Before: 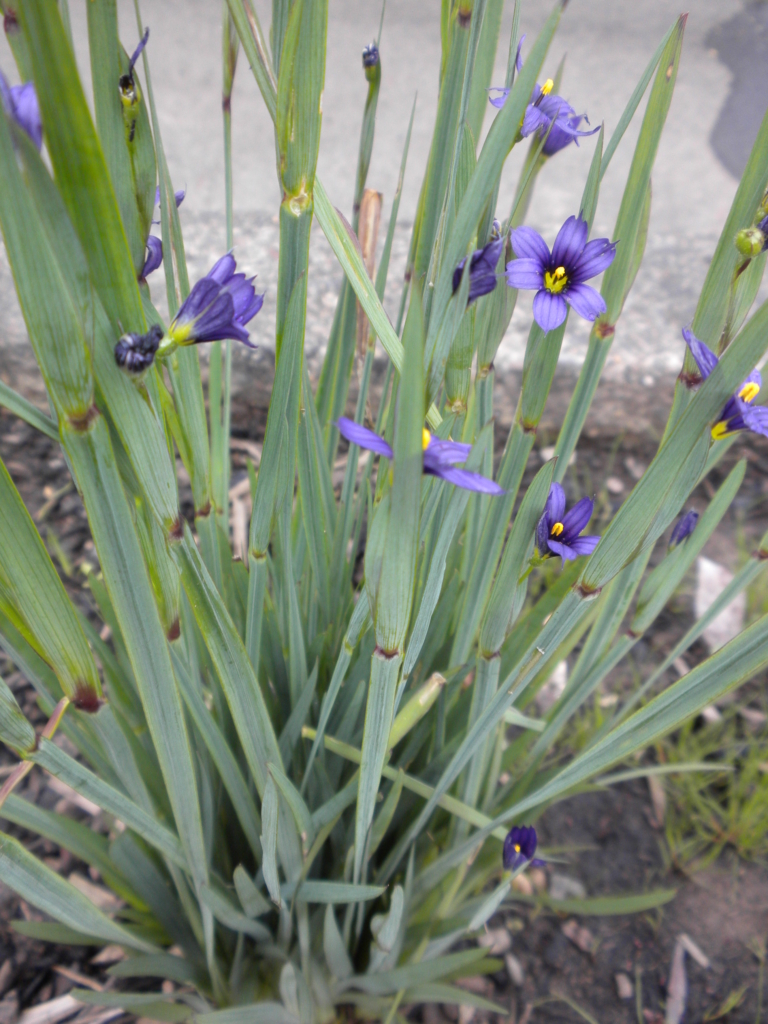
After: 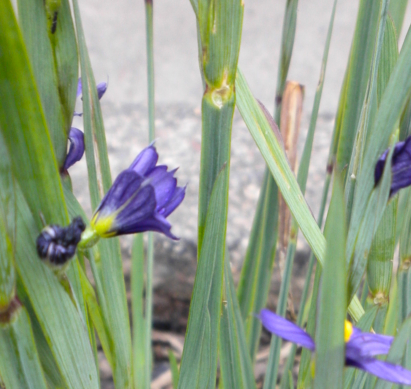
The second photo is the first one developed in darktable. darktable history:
crop: left 10.183%, top 10.605%, right 36.259%, bottom 51.38%
contrast brightness saturation: contrast 0.146, brightness -0.01, saturation 0.104
